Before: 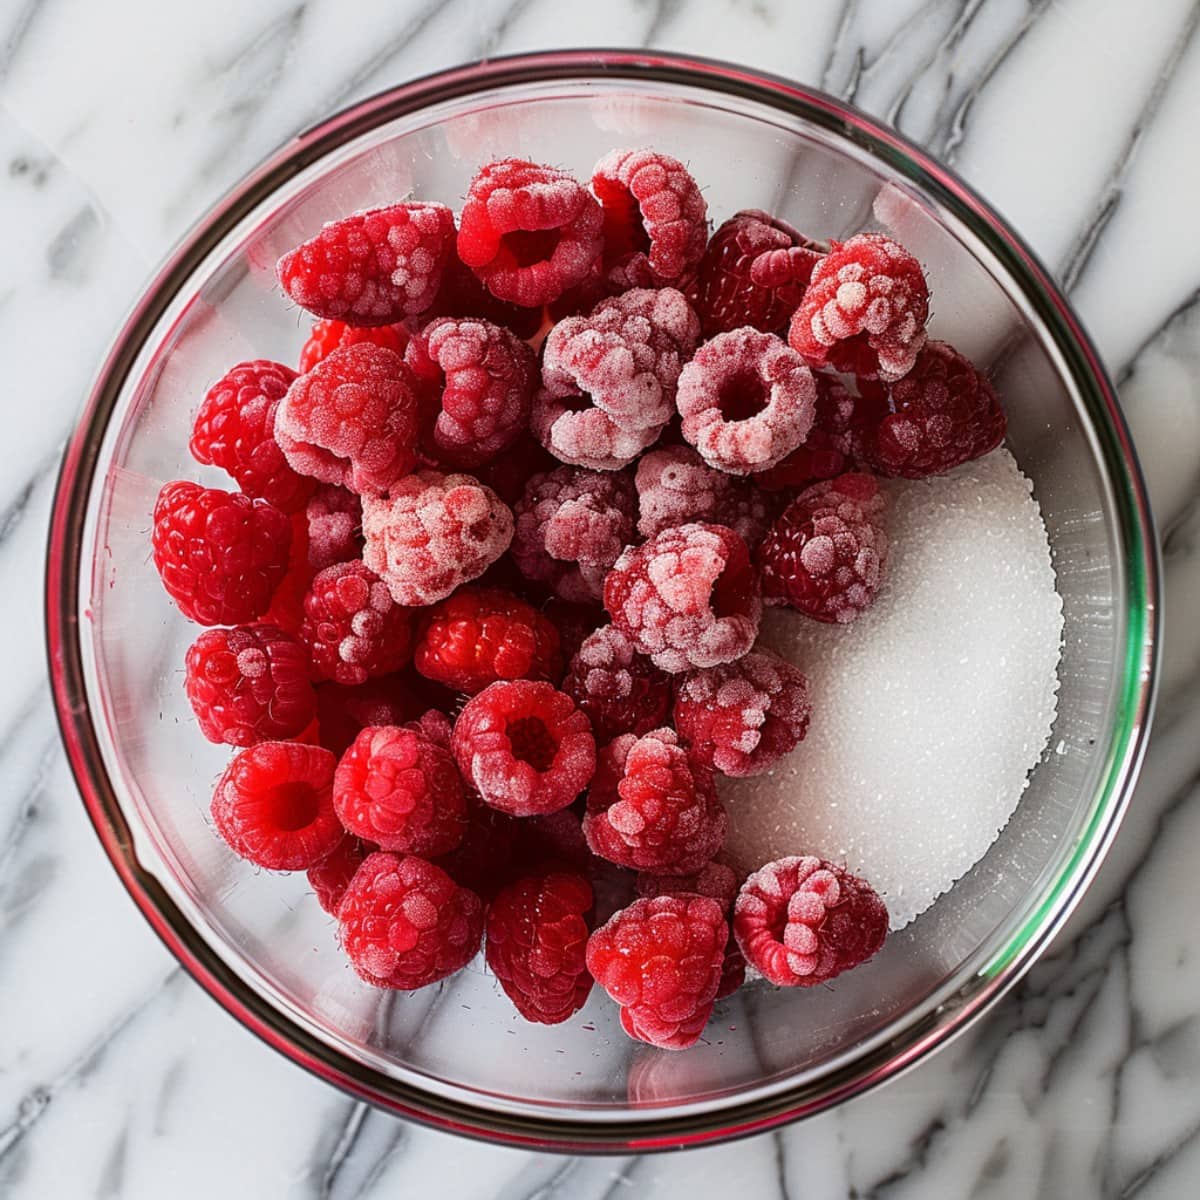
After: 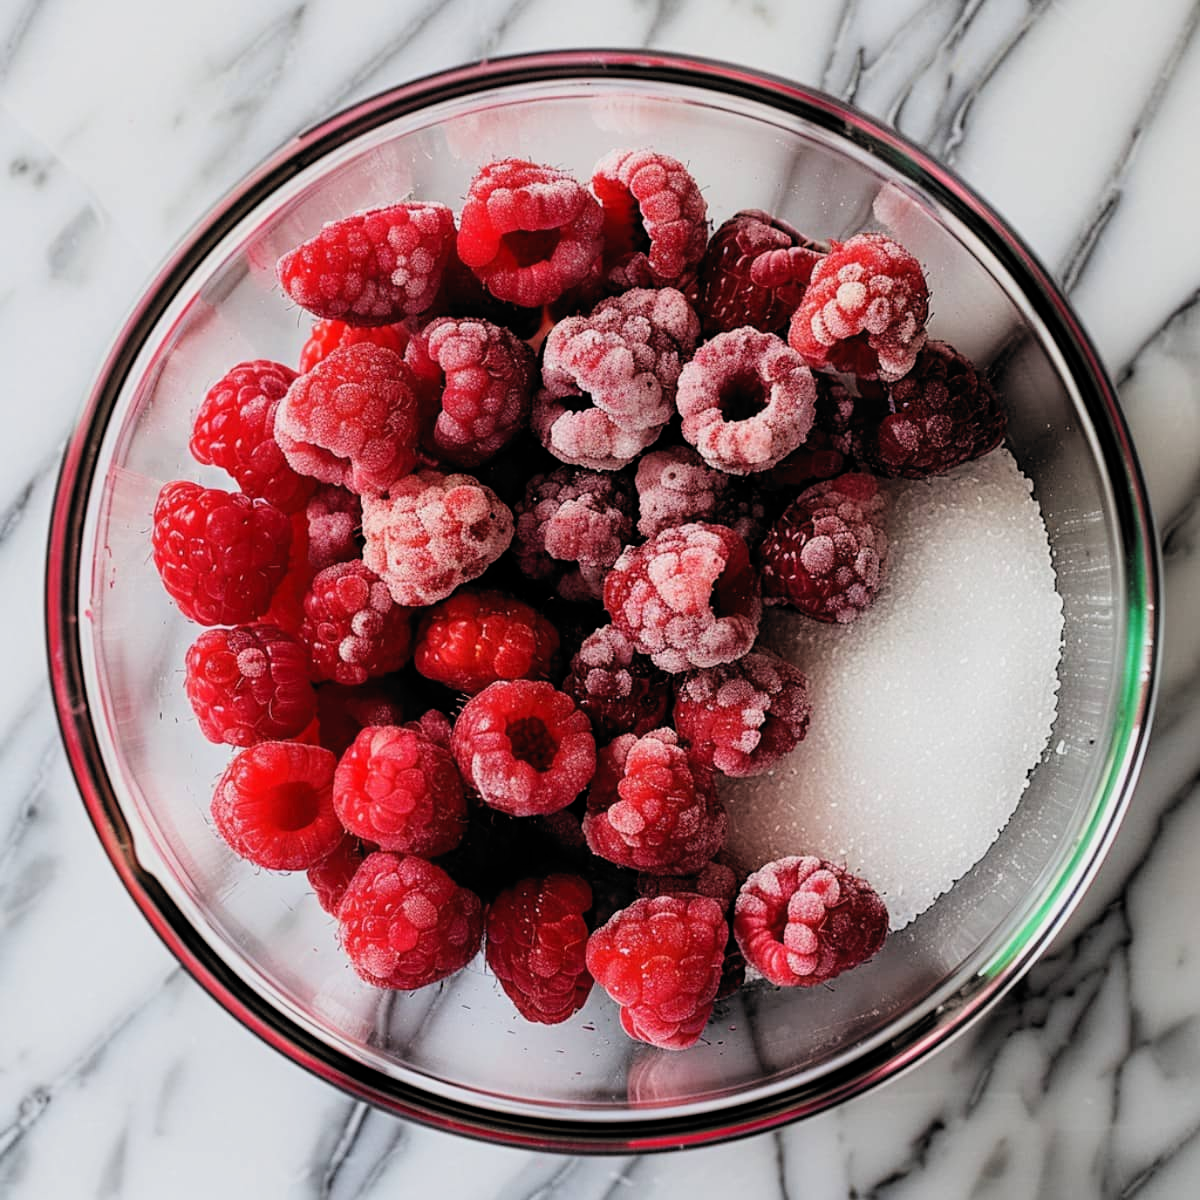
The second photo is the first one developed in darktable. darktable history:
filmic rgb: black relative exposure -5 EV, white relative exposure 3.19 EV, hardness 3.46, contrast 1.187, highlights saturation mix -28.6%, color science v6 (2022), iterations of high-quality reconstruction 10
